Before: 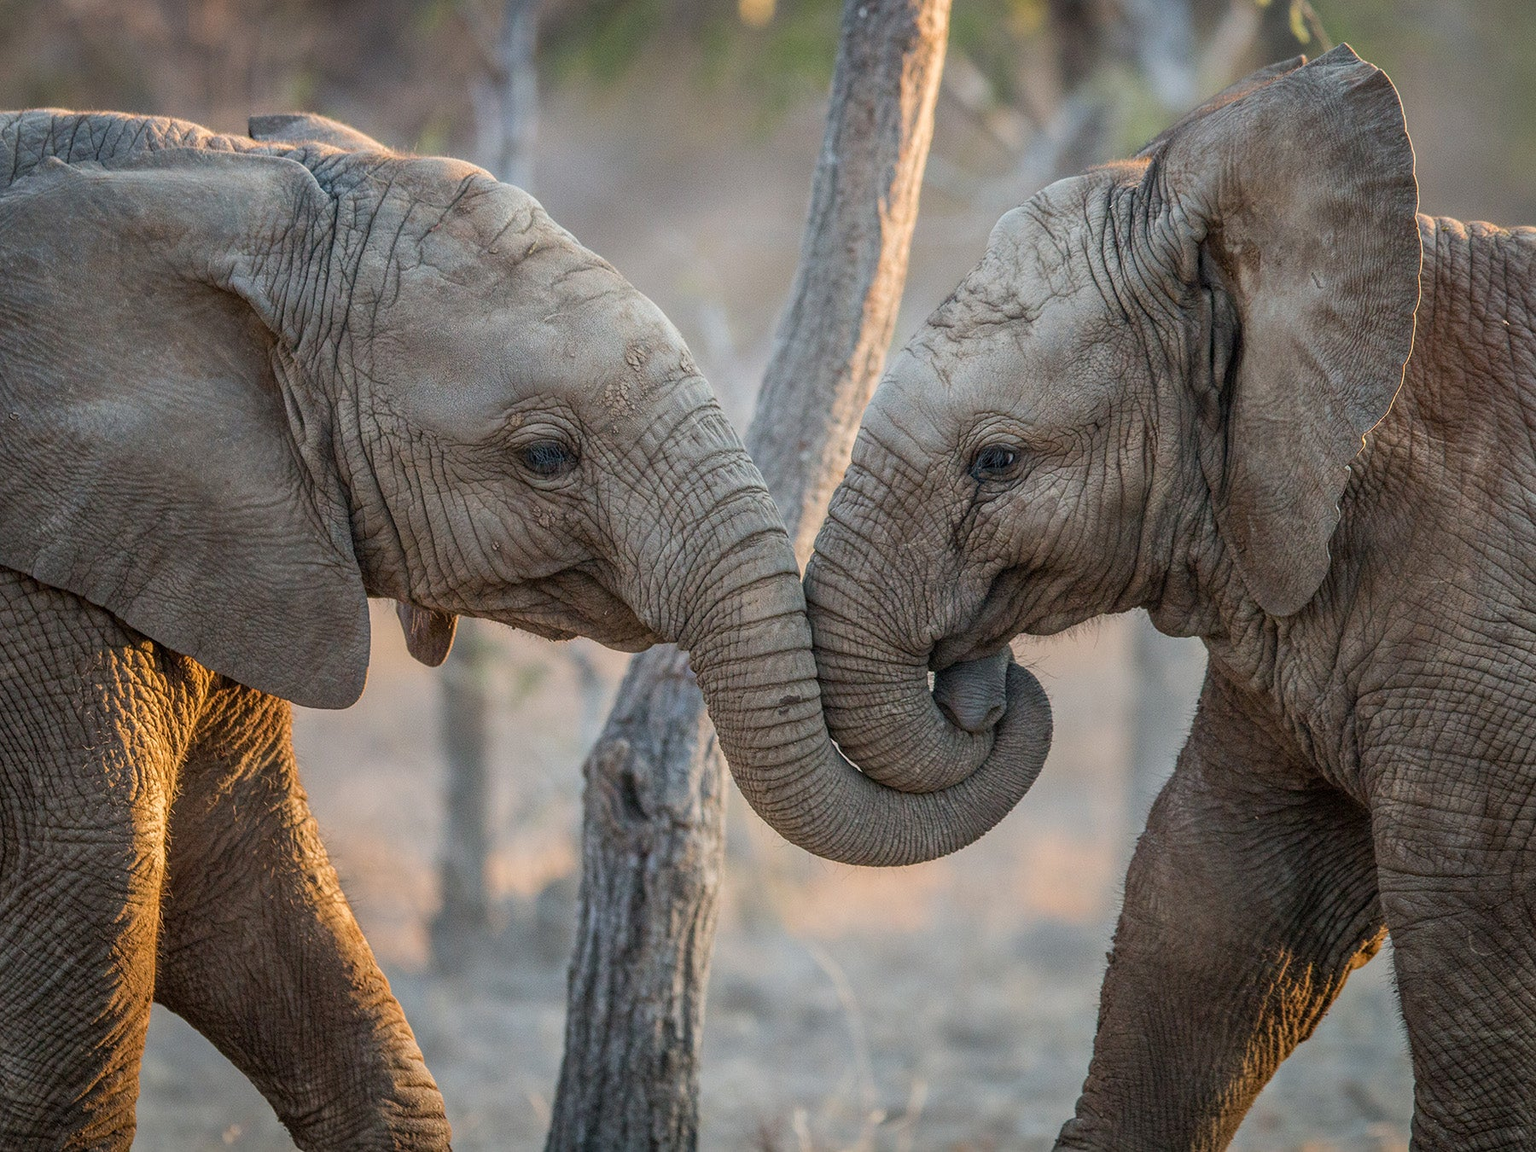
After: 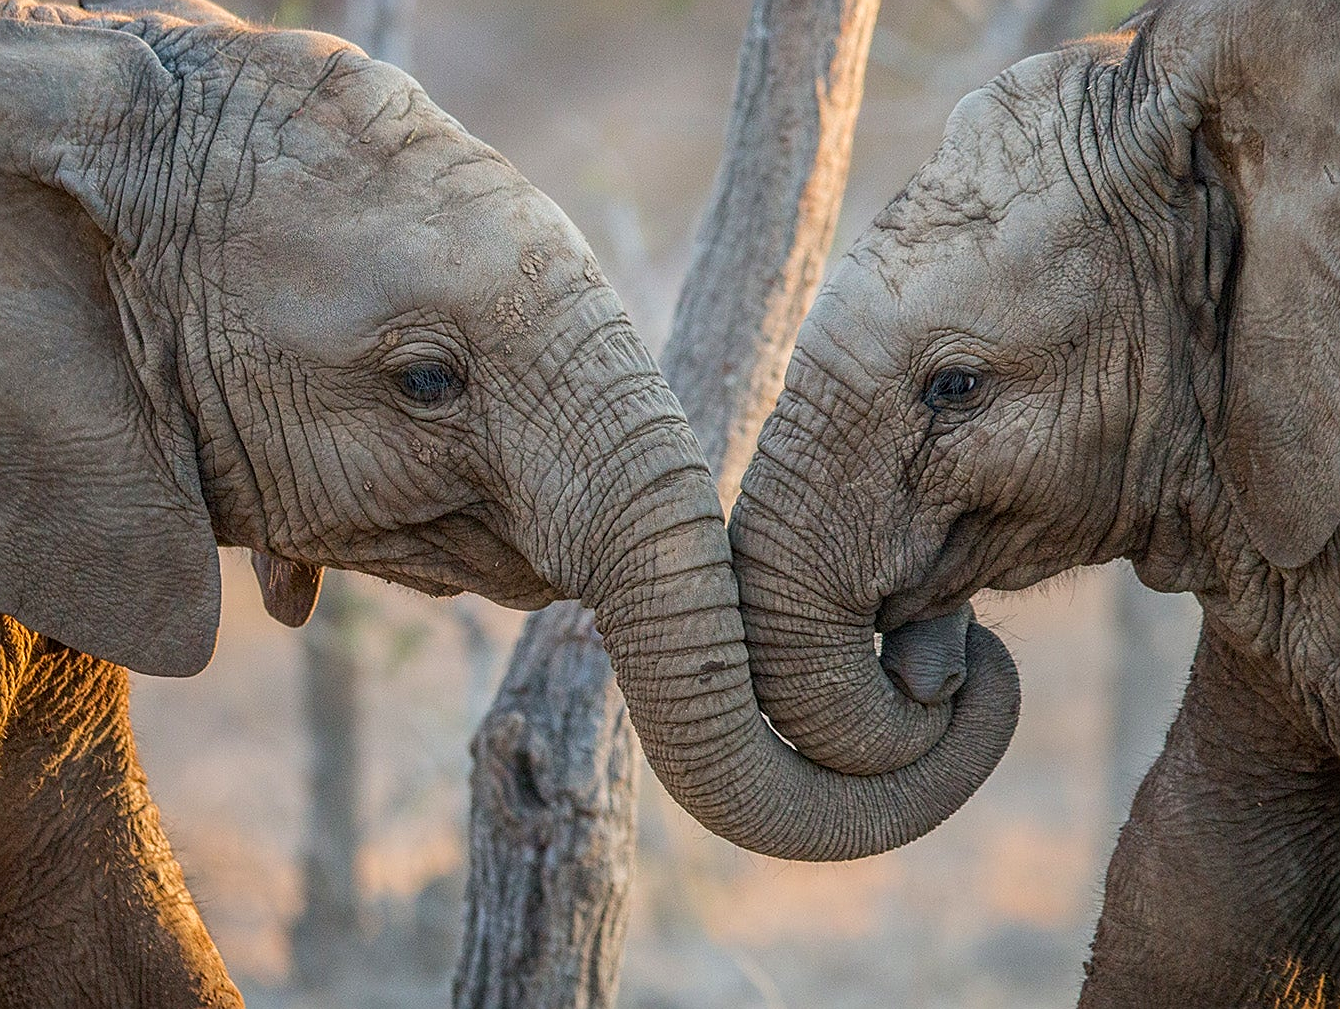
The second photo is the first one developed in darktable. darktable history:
sharpen: on, module defaults
contrast brightness saturation: contrast 0.035, saturation 0.154
crop and rotate: left 11.873%, top 11.434%, right 13.639%, bottom 13.816%
